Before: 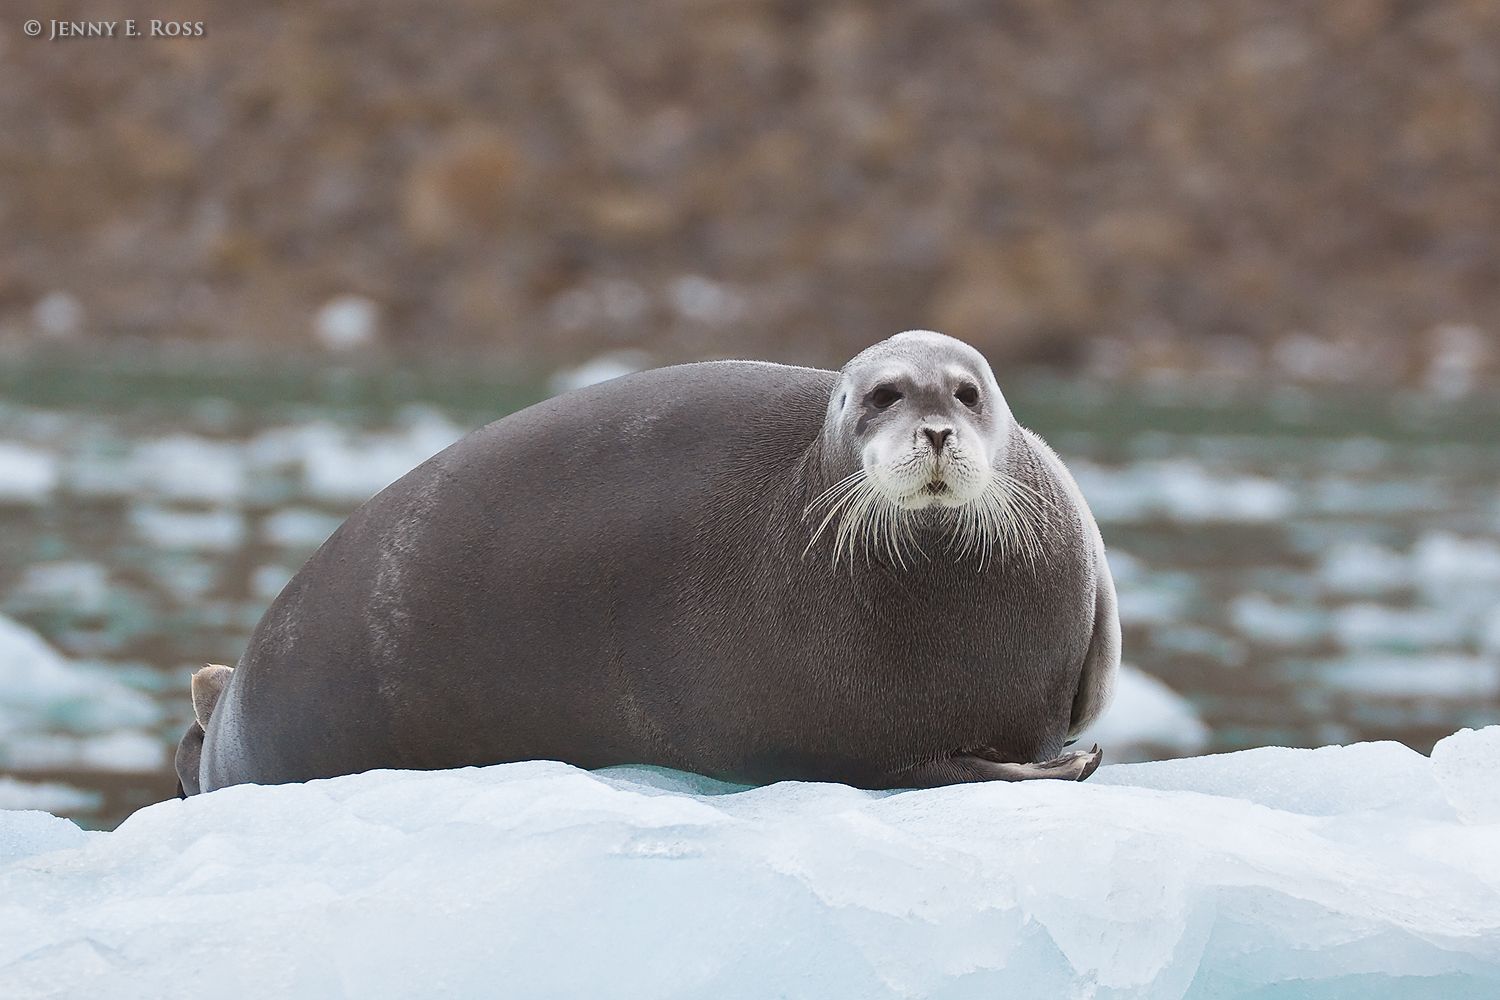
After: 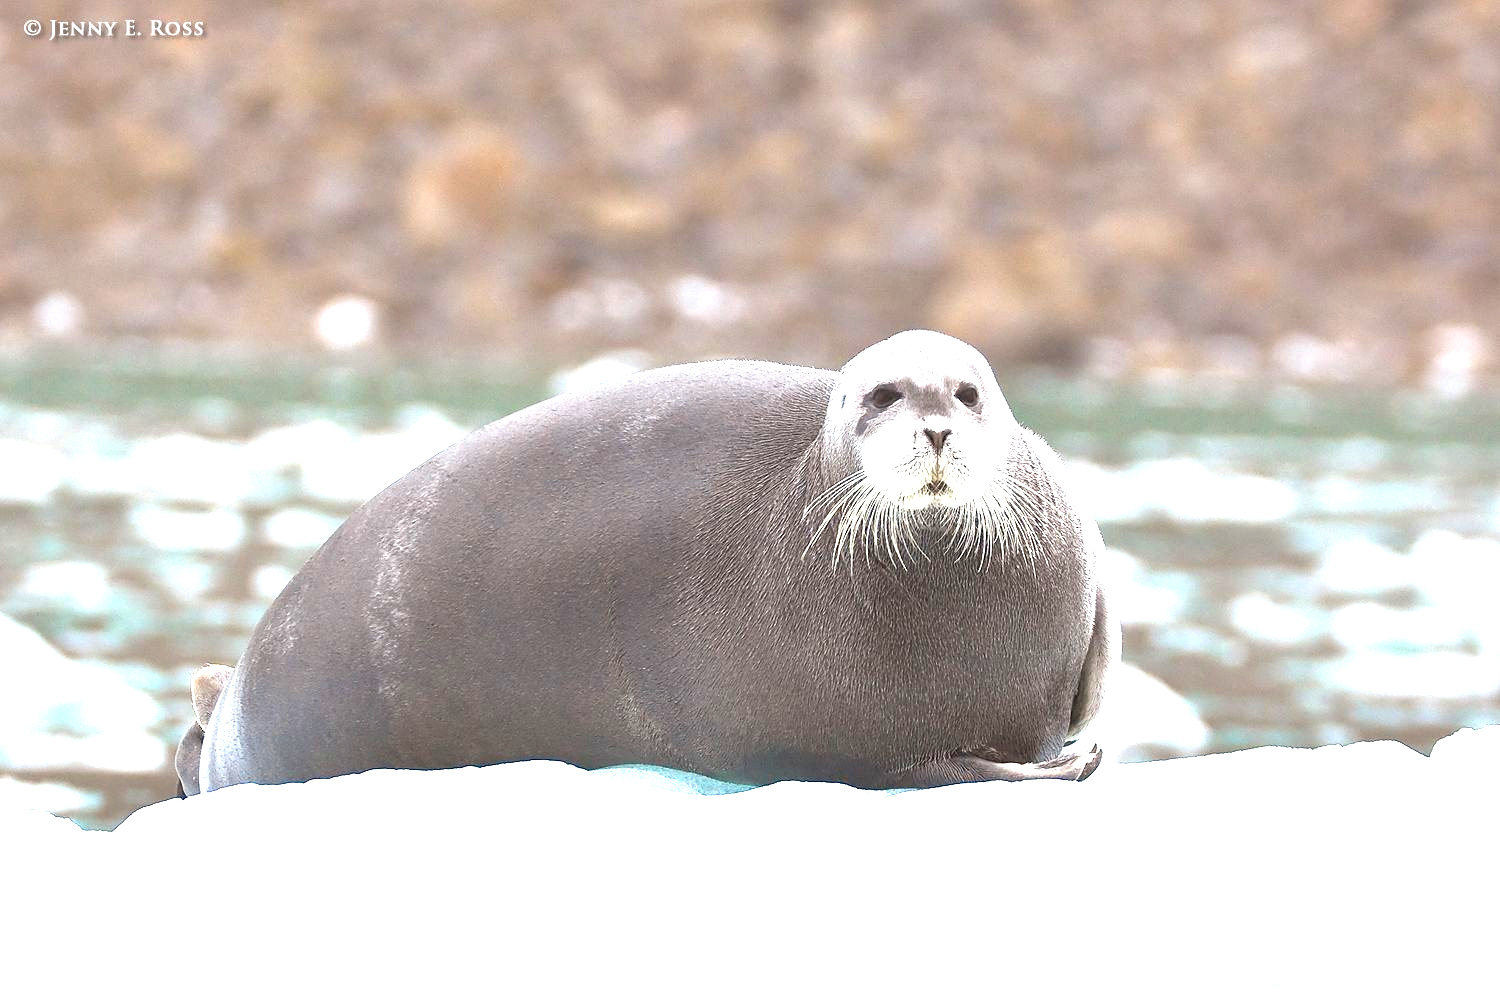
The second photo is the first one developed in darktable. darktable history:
exposure: black level correction 0.001, exposure 1.727 EV, compensate highlight preservation false
